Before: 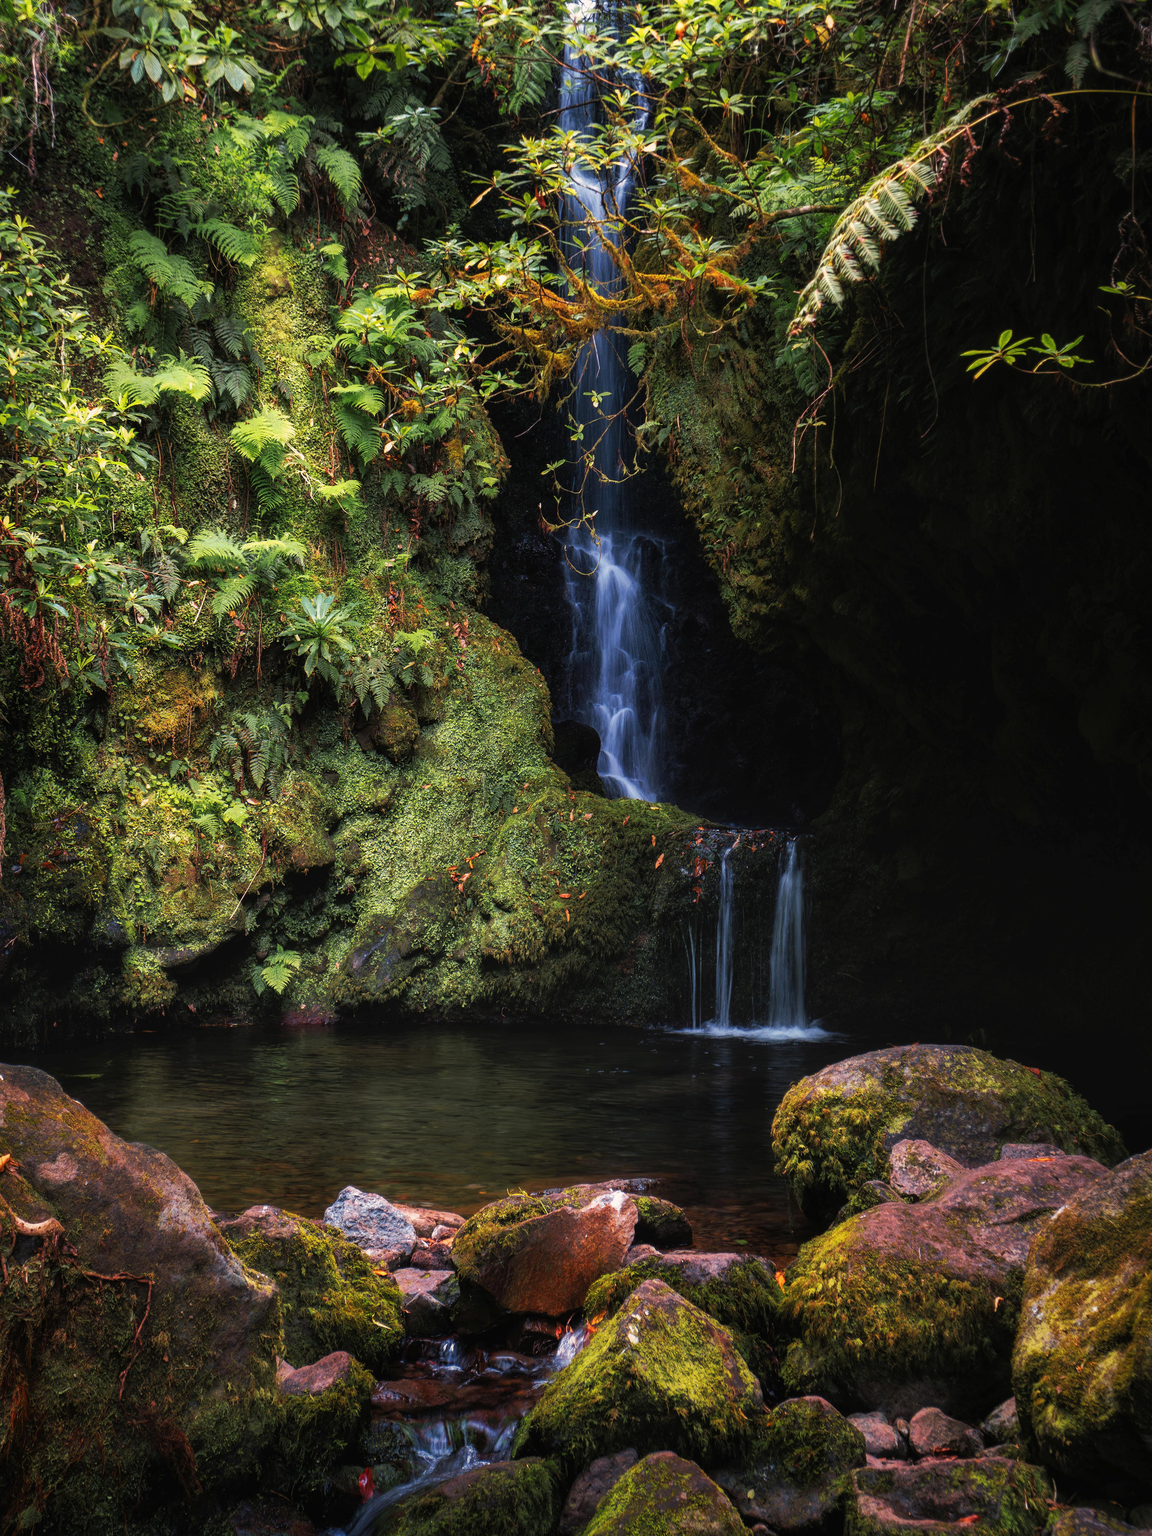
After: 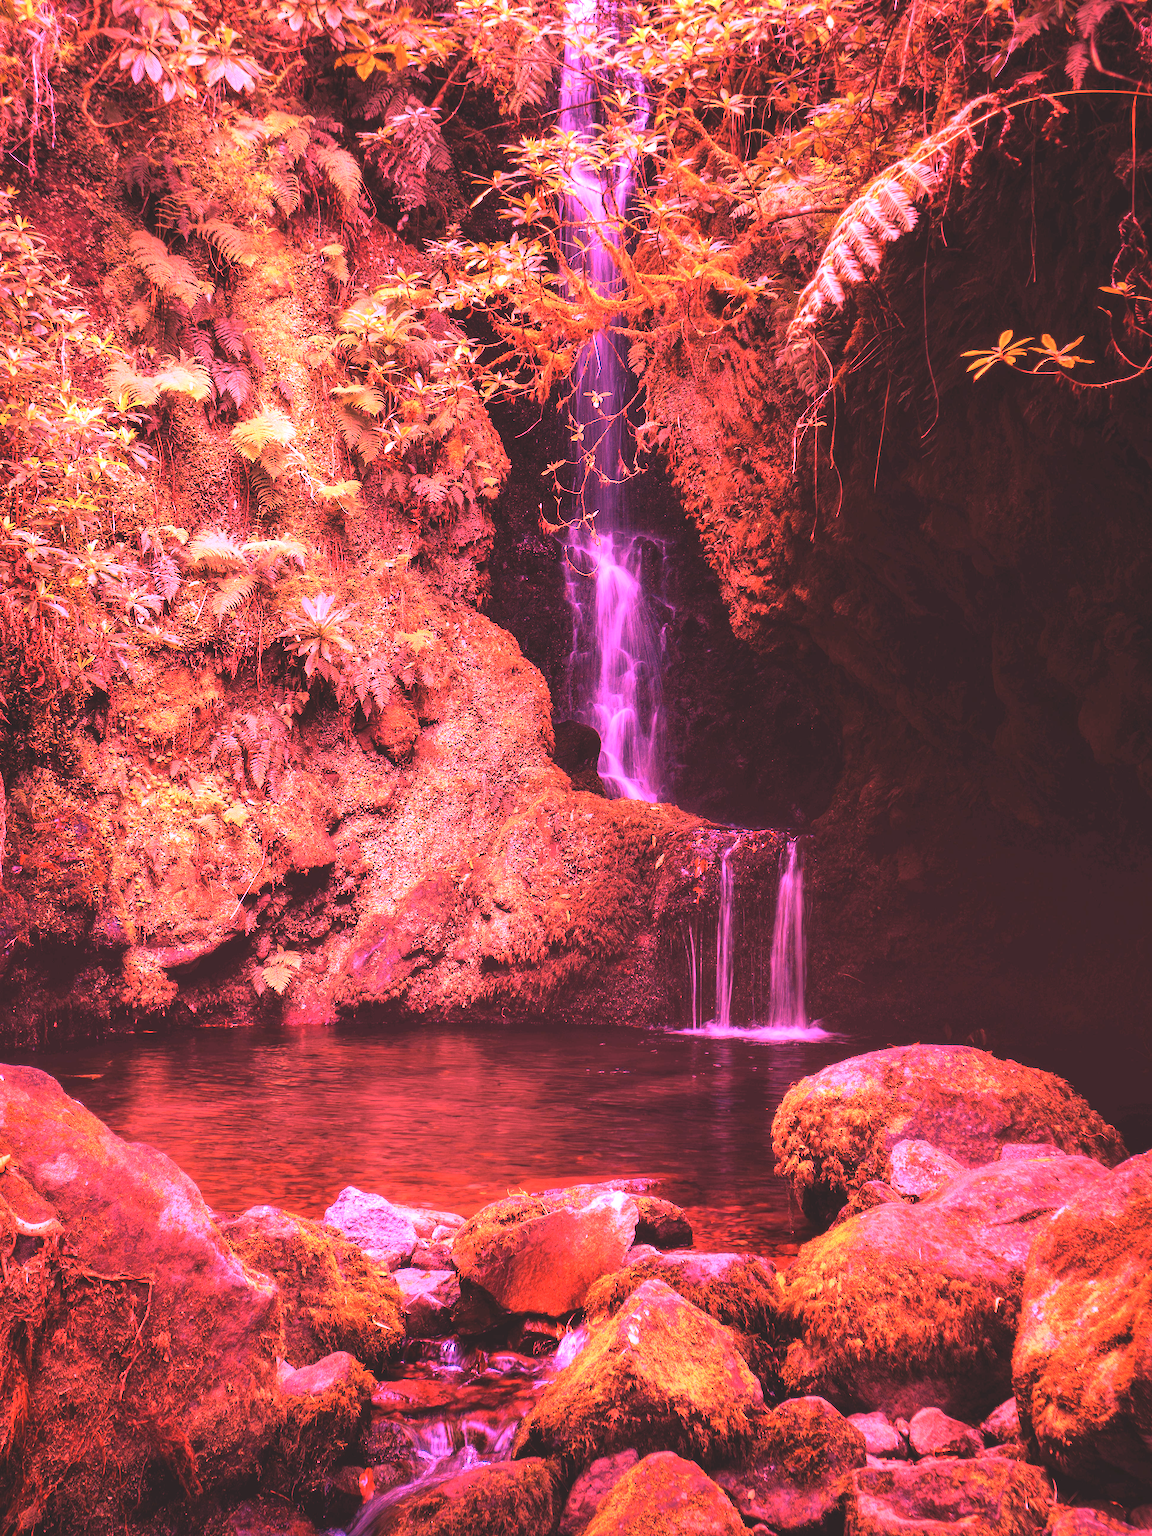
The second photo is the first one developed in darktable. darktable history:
white balance: red 4.26, blue 1.802
color balance: lift [1.01, 1, 1, 1], gamma [1.097, 1, 1, 1], gain [0.85, 1, 1, 1]
